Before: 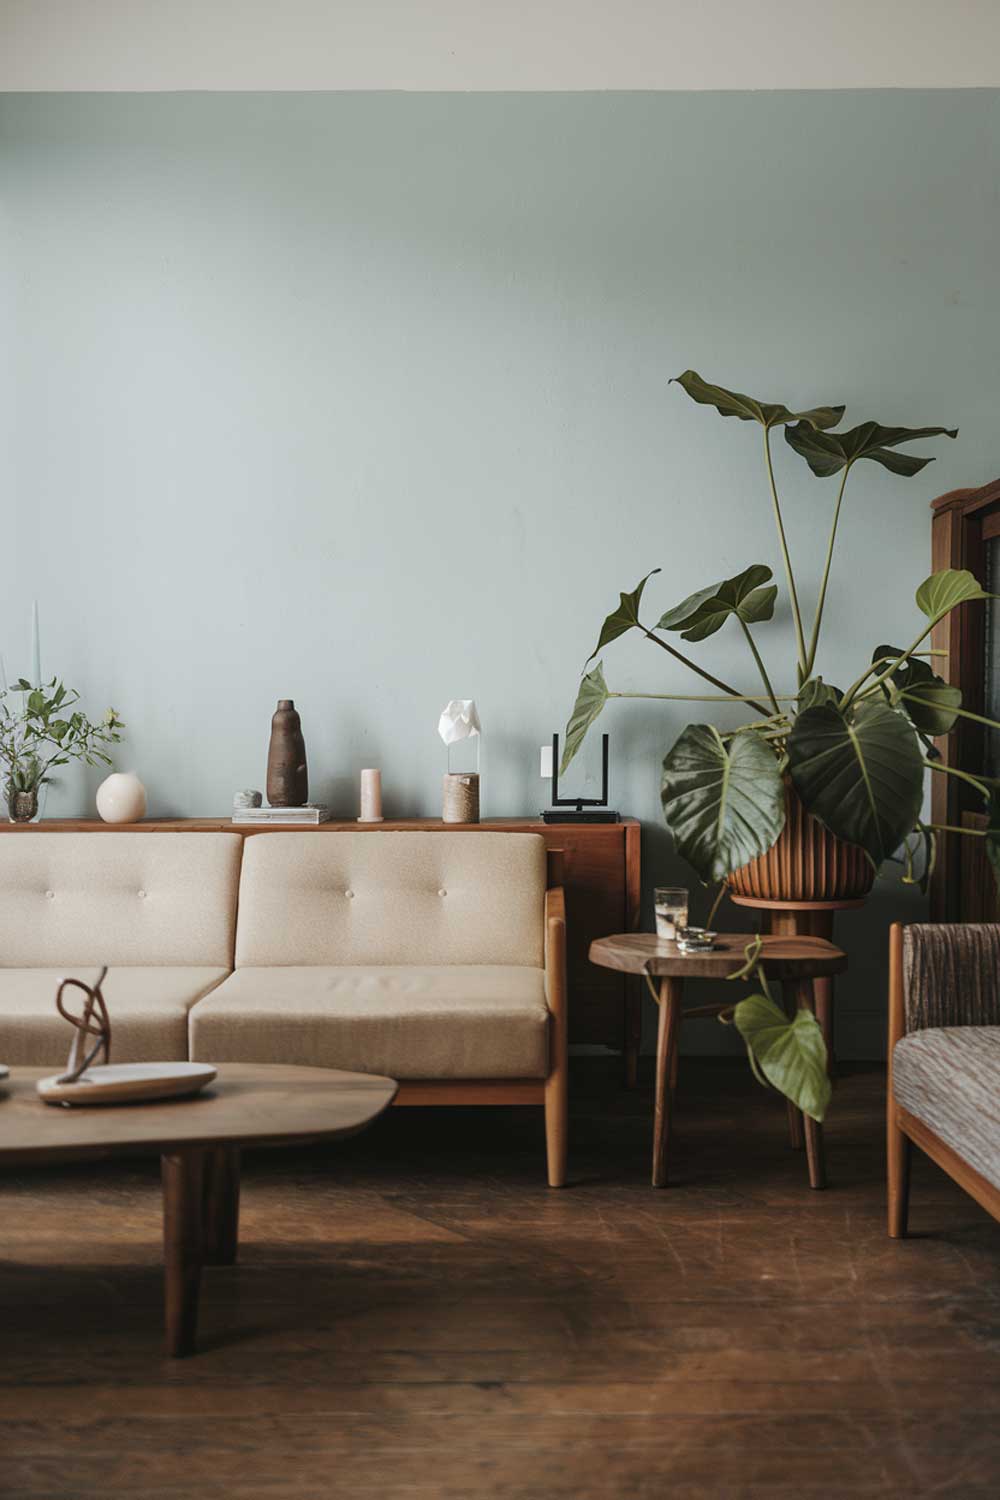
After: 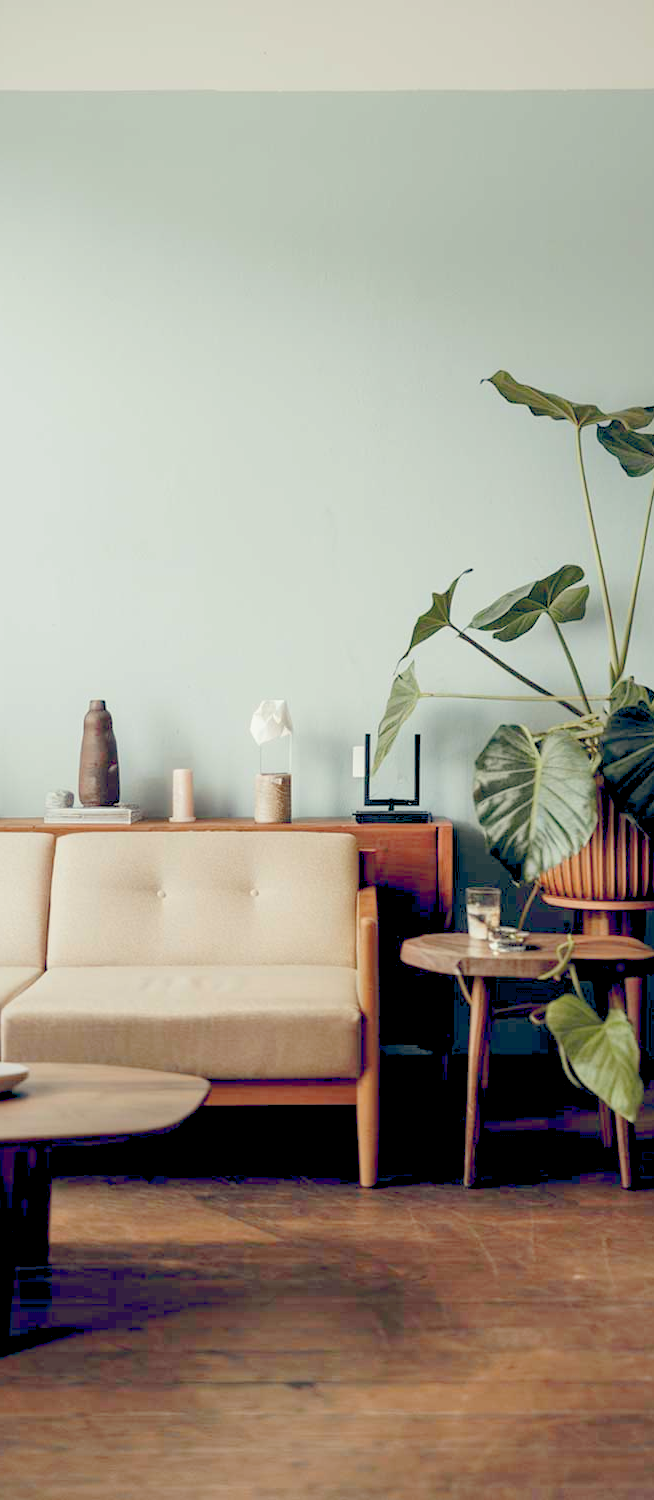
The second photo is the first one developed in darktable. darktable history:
exposure: black level correction 0.012, exposure 0.692 EV, compensate exposure bias true, compensate highlight preservation false
tone curve: curves: ch0 [(0, 0) (0.003, 0.022) (0.011, 0.025) (0.025, 0.032) (0.044, 0.055) (0.069, 0.089) (0.1, 0.133) (0.136, 0.18) (0.177, 0.231) (0.224, 0.291) (0.277, 0.35) (0.335, 0.42) (0.399, 0.496) (0.468, 0.561) (0.543, 0.632) (0.623, 0.706) (0.709, 0.783) (0.801, 0.865) (0.898, 0.947) (1, 1)], preserve colors none
crop and rotate: left 18.808%, right 15.727%
color balance rgb: highlights gain › luminance 5.568%, highlights gain › chroma 2.639%, highlights gain › hue 92.85°, global offset › chroma 0.136%, global offset › hue 253.13°, perceptual saturation grading › global saturation -2.844%, contrast -29.874%
